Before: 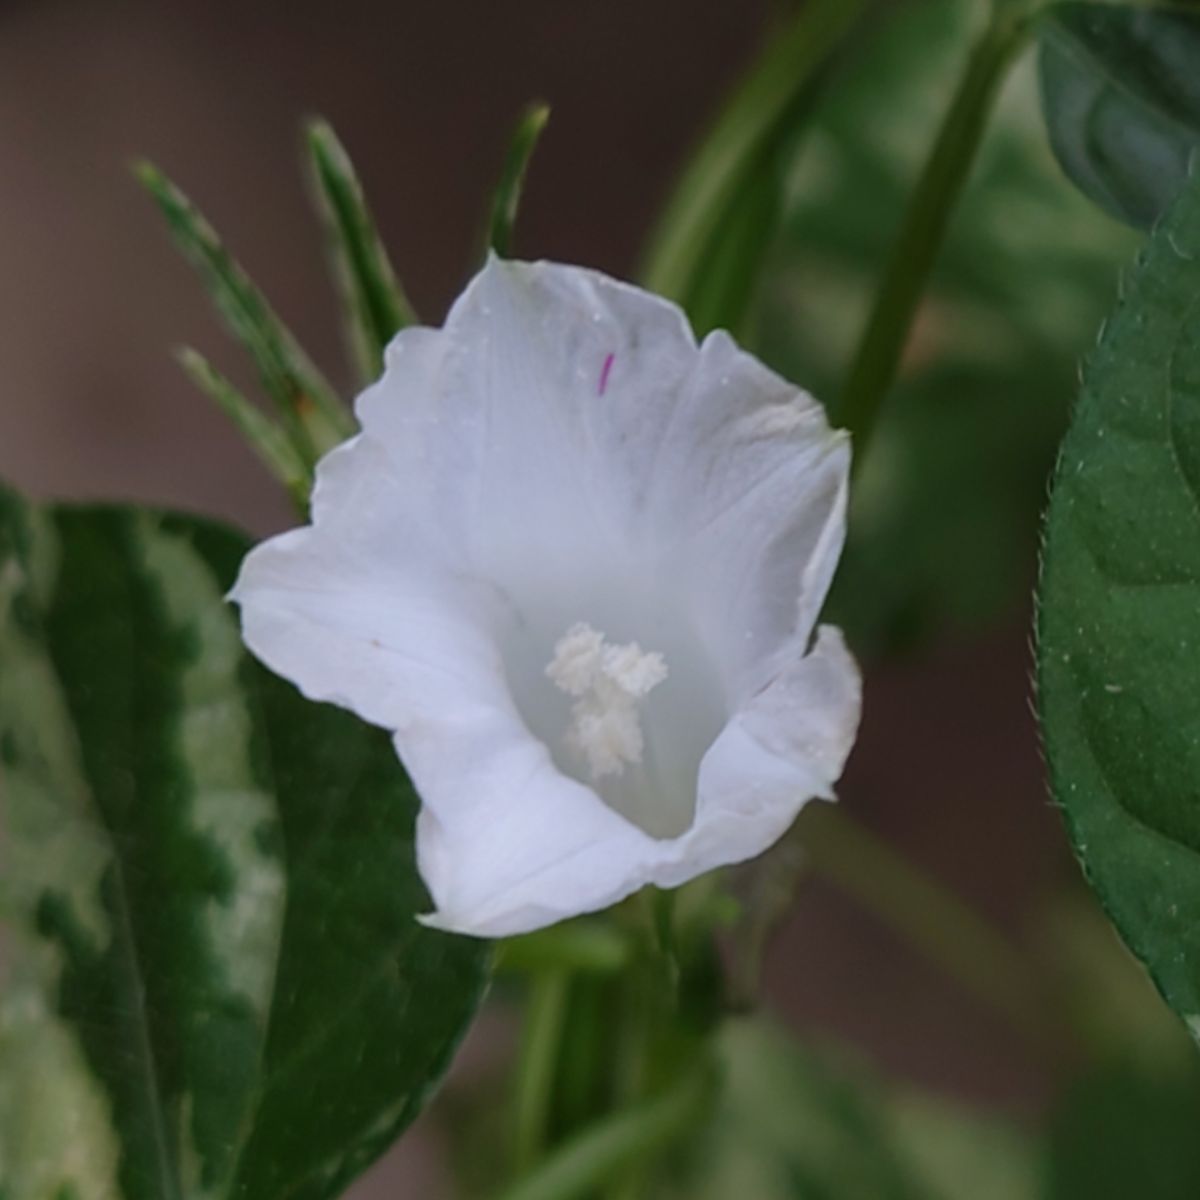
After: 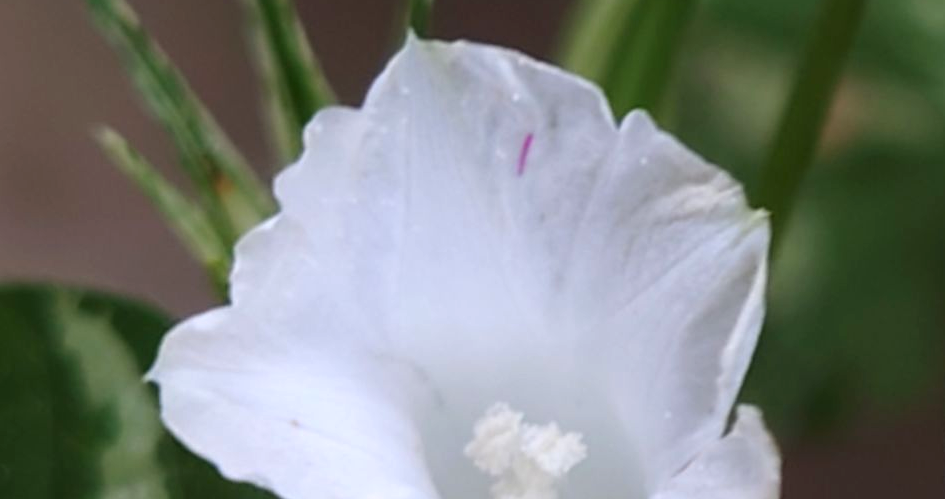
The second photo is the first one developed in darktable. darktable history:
color correction: highlights b* -0.028, saturation 0.976
exposure: black level correction 0, exposure 0.596 EV, compensate exposure bias true, compensate highlight preservation false
crop: left 6.818%, top 18.348%, right 14.419%, bottom 40.054%
